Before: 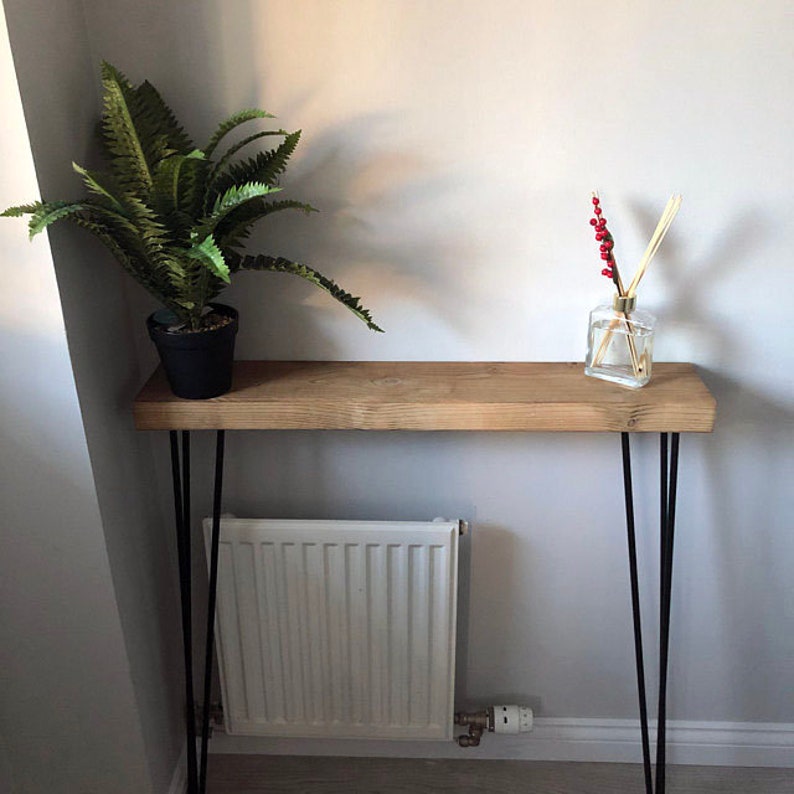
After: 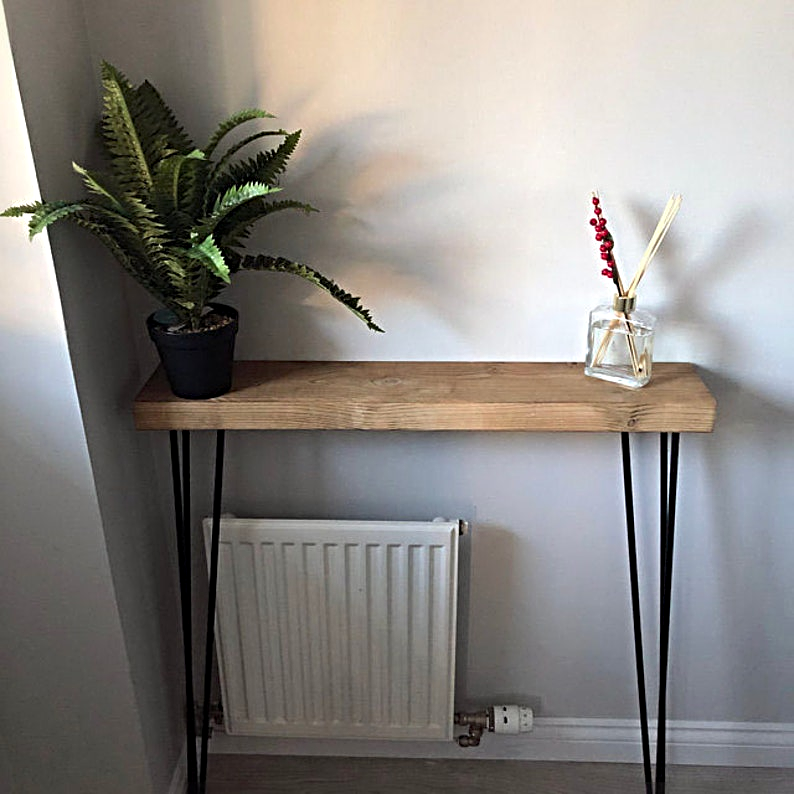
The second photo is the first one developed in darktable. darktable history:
sharpen: radius 4.885
